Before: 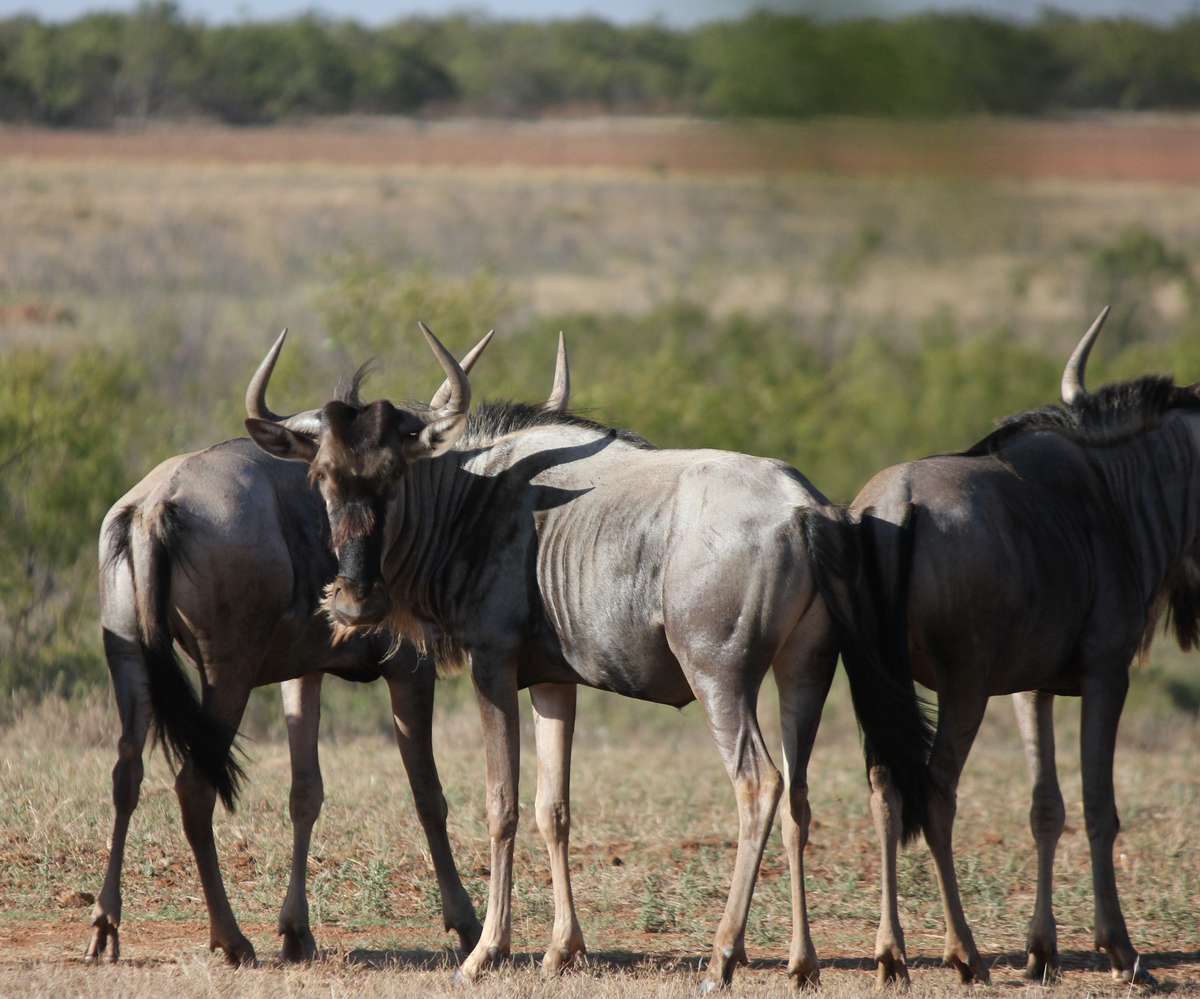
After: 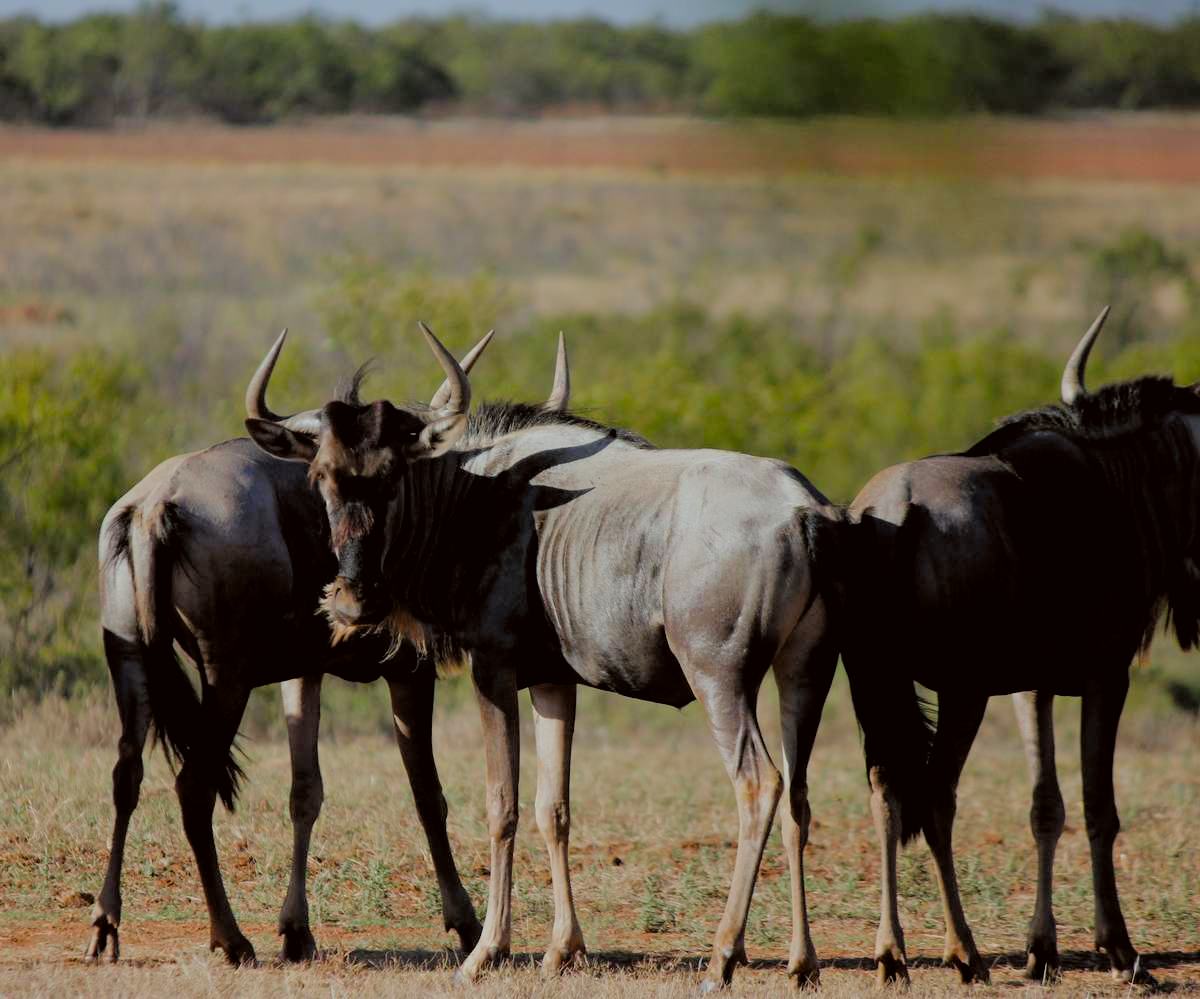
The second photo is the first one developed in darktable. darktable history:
color correction: highlights a* -2.73, highlights b* -2.09, shadows a* 2.41, shadows b* 2.73
filmic rgb: black relative exposure -4.4 EV, white relative exposure 5 EV, threshold 3 EV, hardness 2.23, latitude 40.06%, contrast 1.15, highlights saturation mix 10%, shadows ↔ highlights balance 1.04%, preserve chrominance RGB euclidean norm (legacy), color science v4 (2020), enable highlight reconstruction true
